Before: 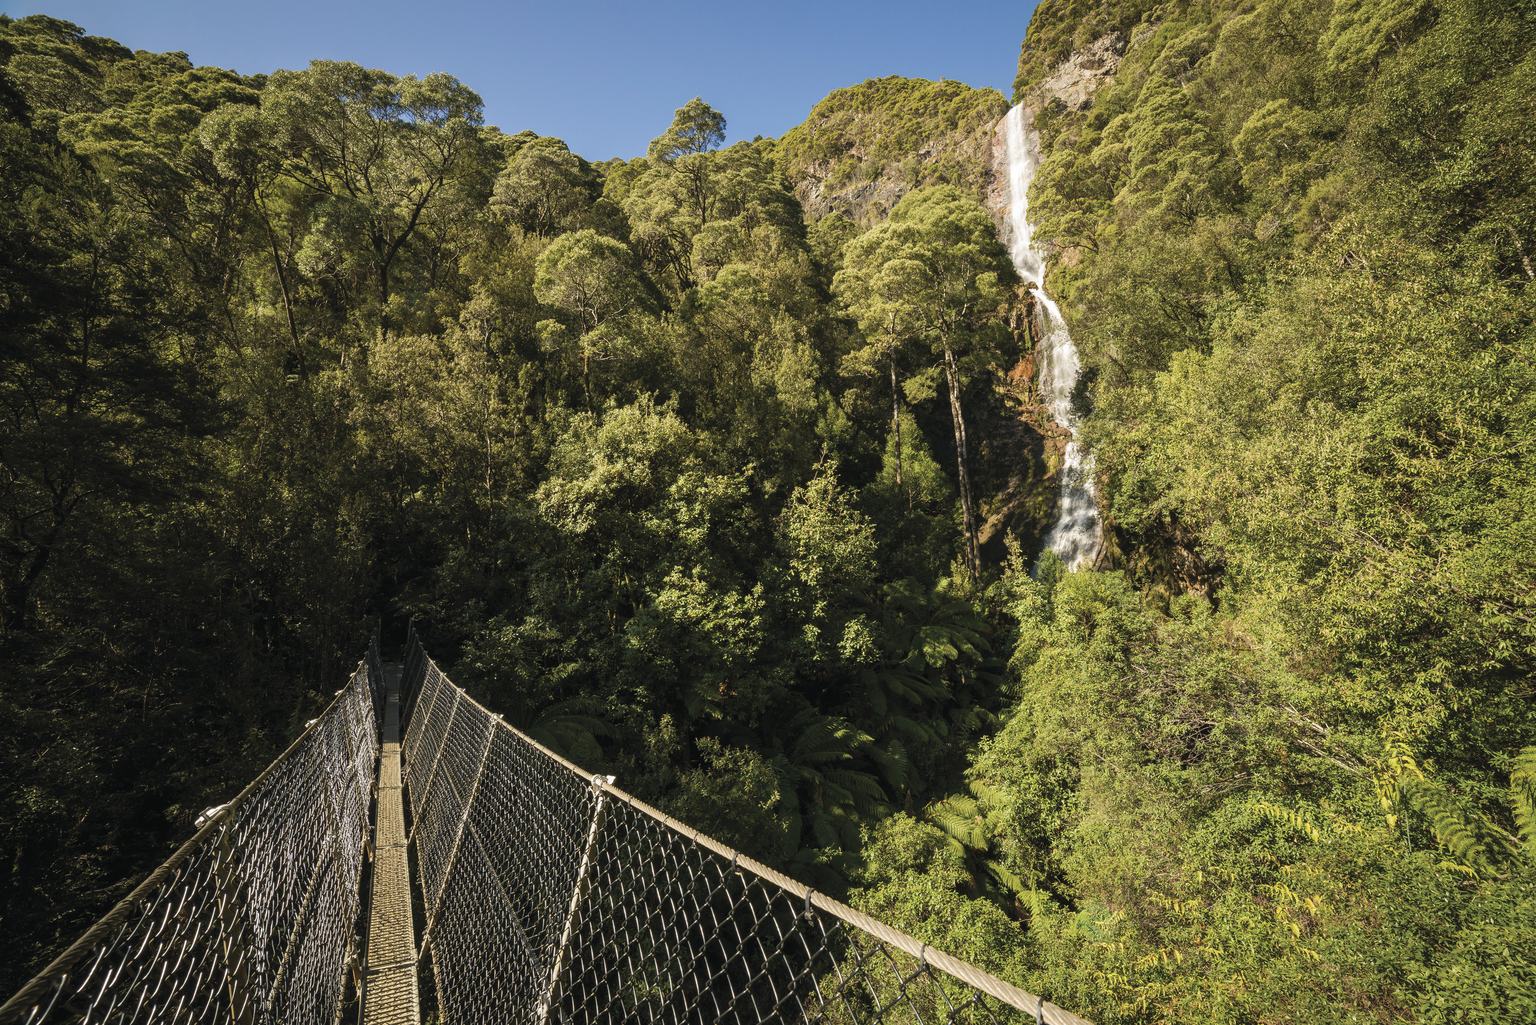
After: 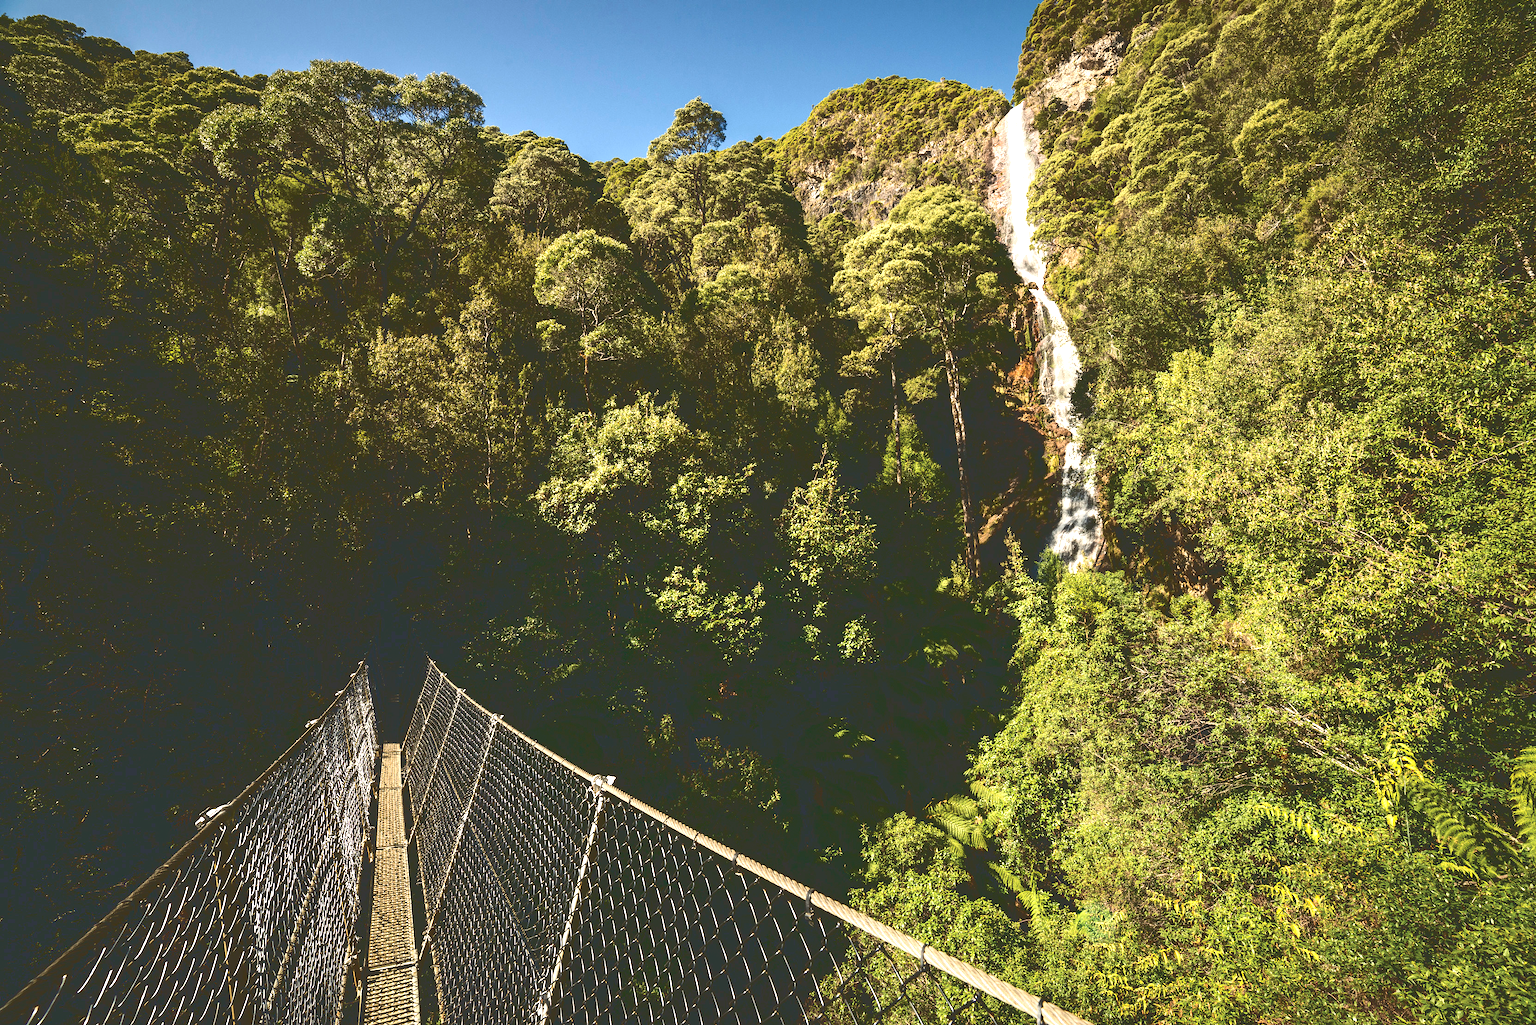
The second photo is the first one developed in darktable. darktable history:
exposure: black level correction 0, exposure 0.499 EV, compensate highlight preservation false
contrast brightness saturation: contrast -0.015, brightness -0.006, saturation 0.04
base curve: curves: ch0 [(0, 0.036) (0.083, 0.04) (0.804, 1)]
